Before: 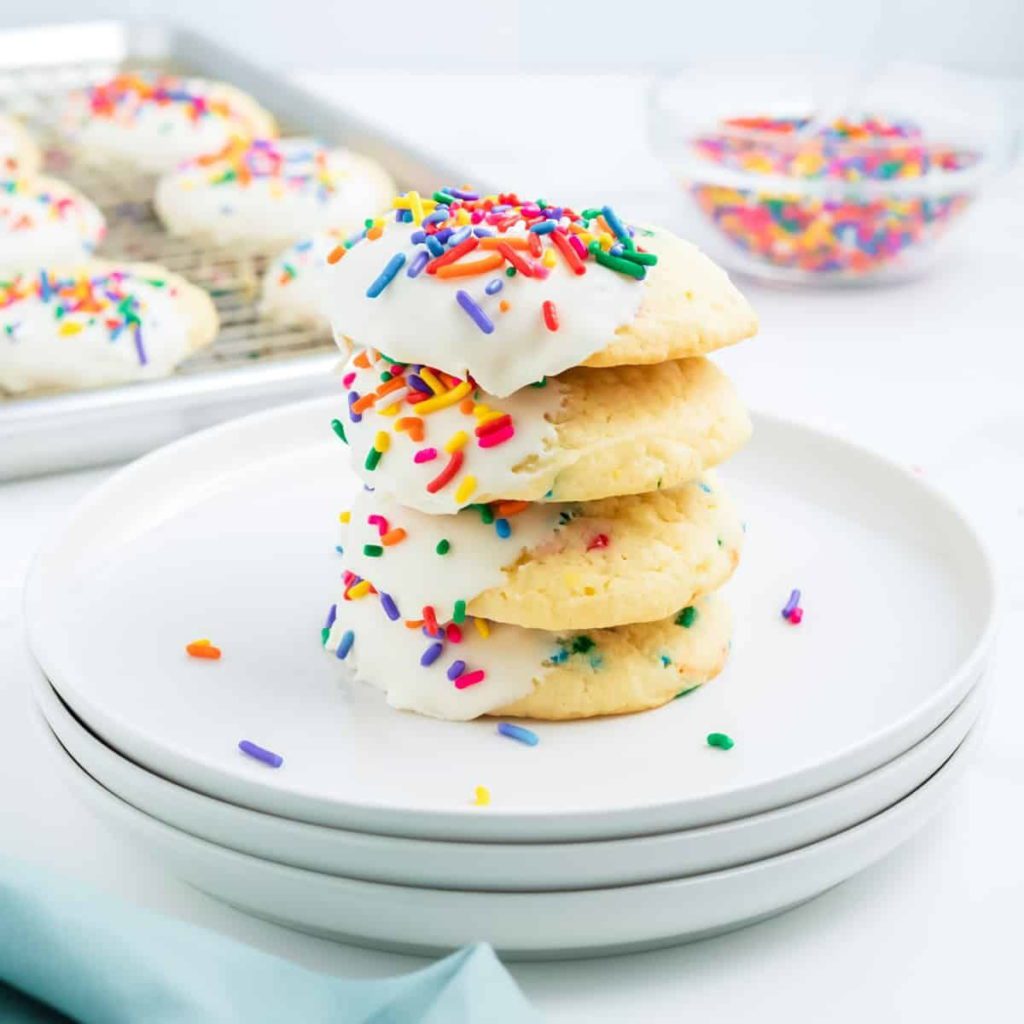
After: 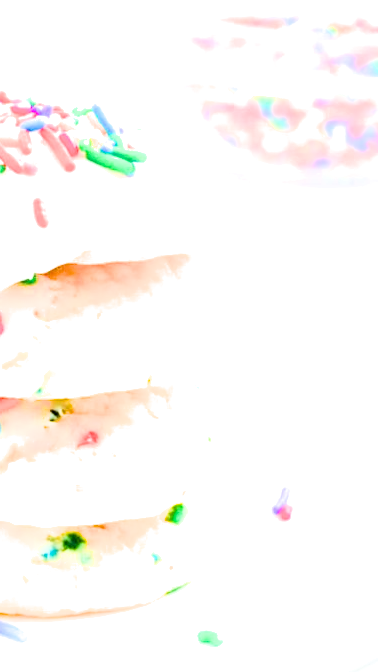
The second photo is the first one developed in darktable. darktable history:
color balance rgb: perceptual saturation grading › global saturation 1.663%, perceptual saturation grading › highlights -2.29%, perceptual saturation grading › mid-tones 3.664%, perceptual saturation grading › shadows 8.589%, perceptual brilliance grading › global brilliance 25.423%, global vibrance 20%
exposure: black level correction 0, exposure 2.094 EV, compensate highlight preservation false
crop and rotate: left 49.82%, top 10.098%, right 13.199%, bottom 24.241%
filmic rgb: black relative exposure -7.49 EV, white relative exposure 5 EV, hardness 3.32, contrast 1.301
